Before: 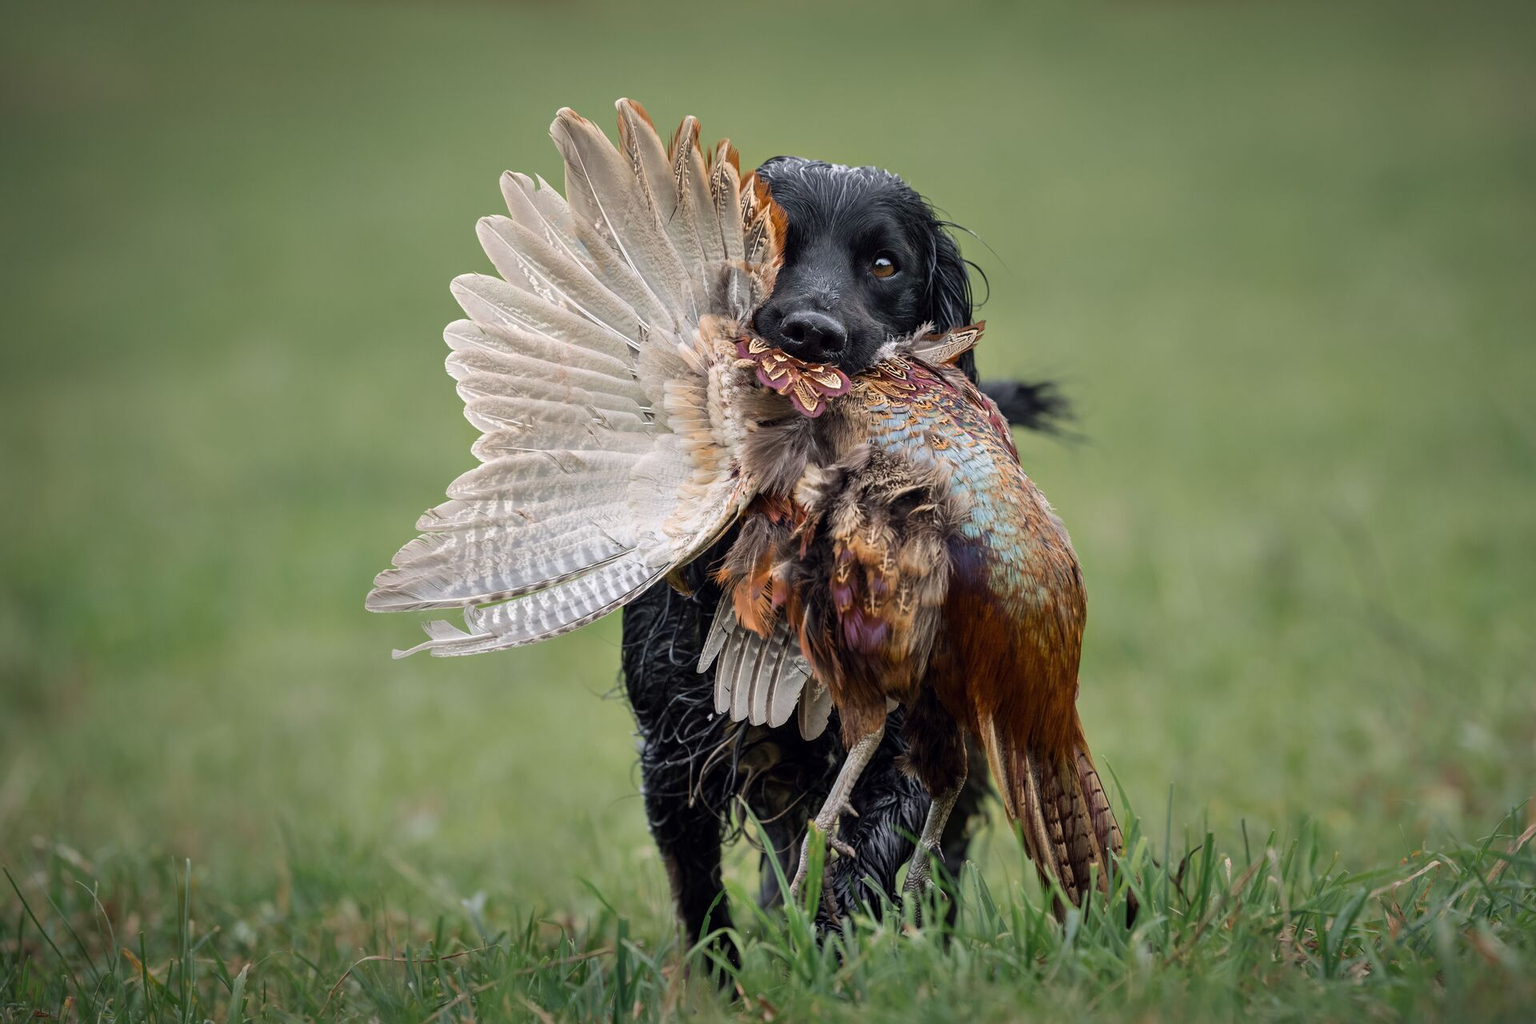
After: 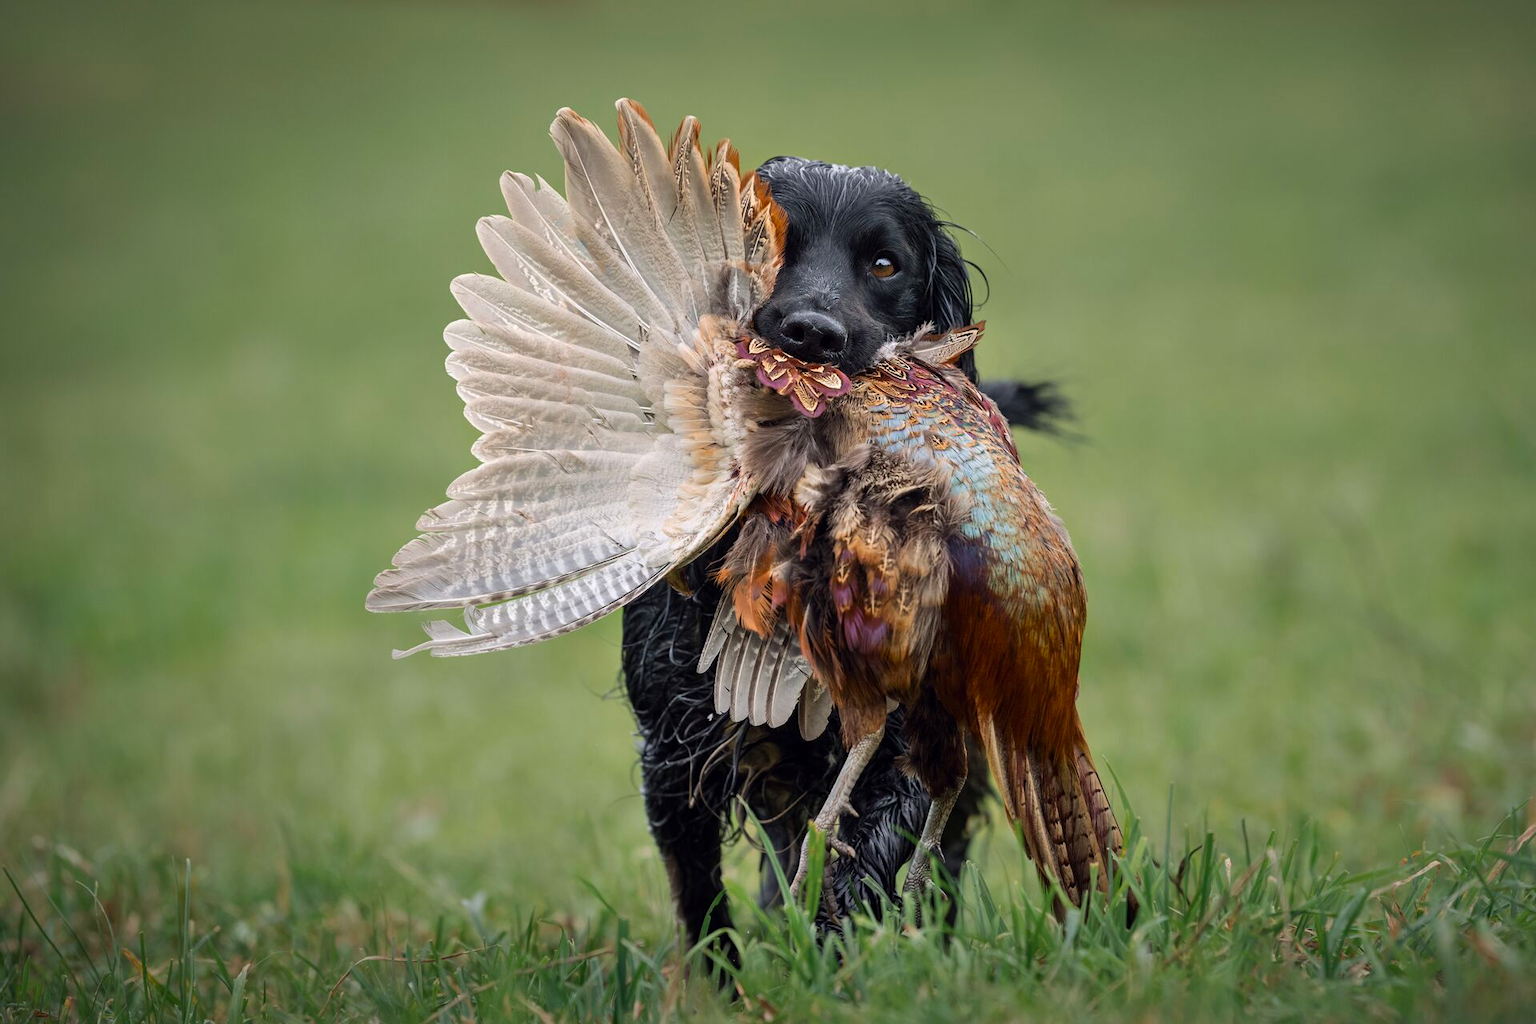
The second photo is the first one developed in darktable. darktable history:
contrast brightness saturation: contrast 0.035, saturation 0.15
